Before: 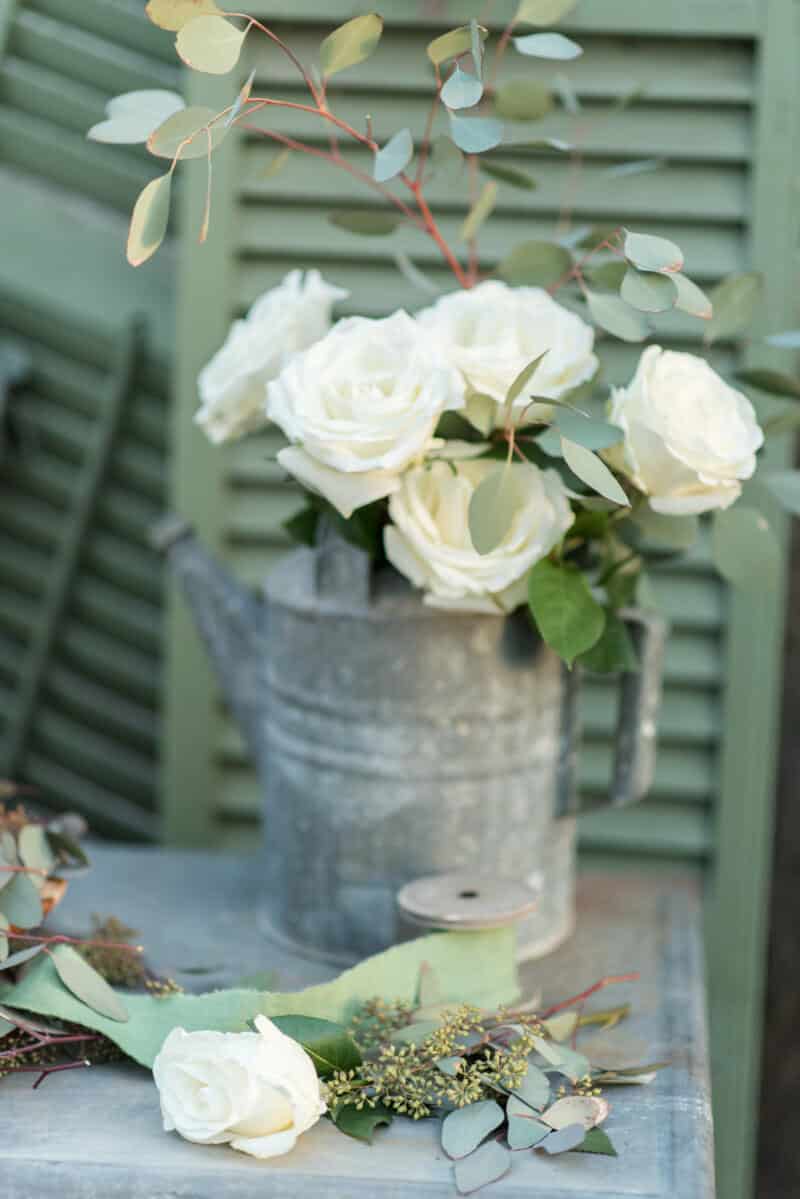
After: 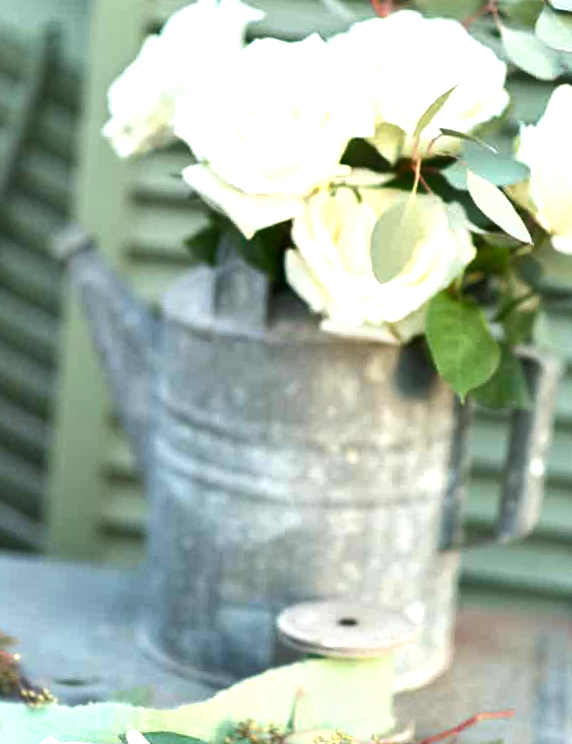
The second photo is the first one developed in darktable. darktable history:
crop and rotate: angle -3.37°, left 9.79%, top 20.73%, right 12.42%, bottom 11.82%
exposure: black level correction 0, exposure 1 EV, compensate exposure bias true, compensate highlight preservation false
shadows and highlights: shadows 49, highlights -41, soften with gaussian
